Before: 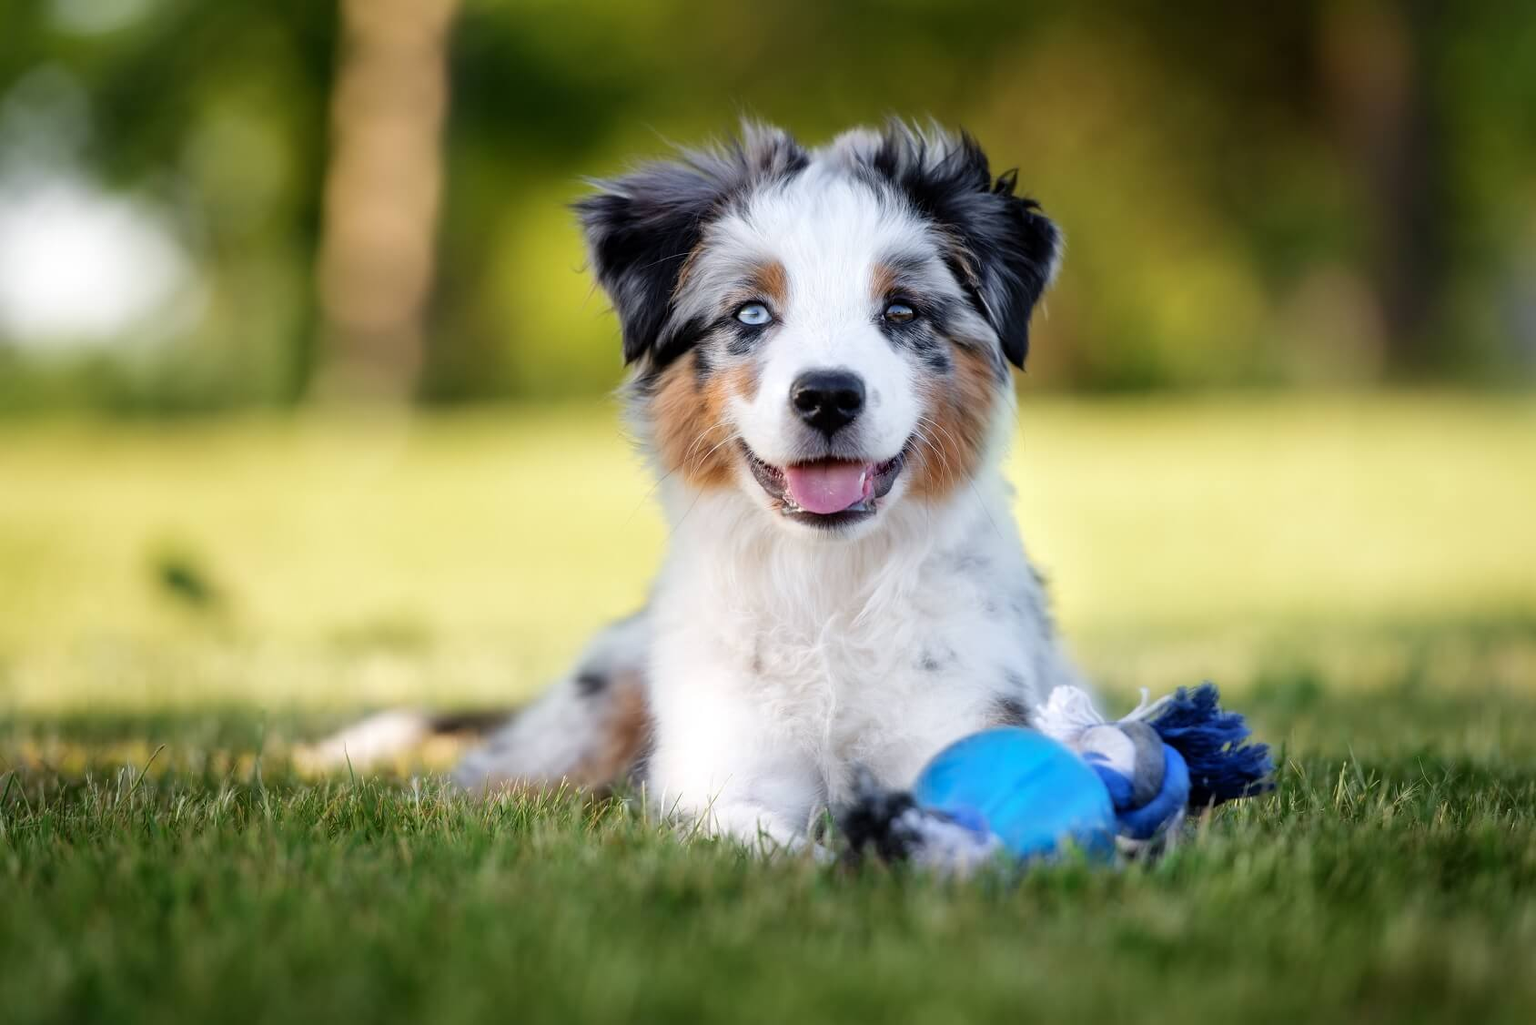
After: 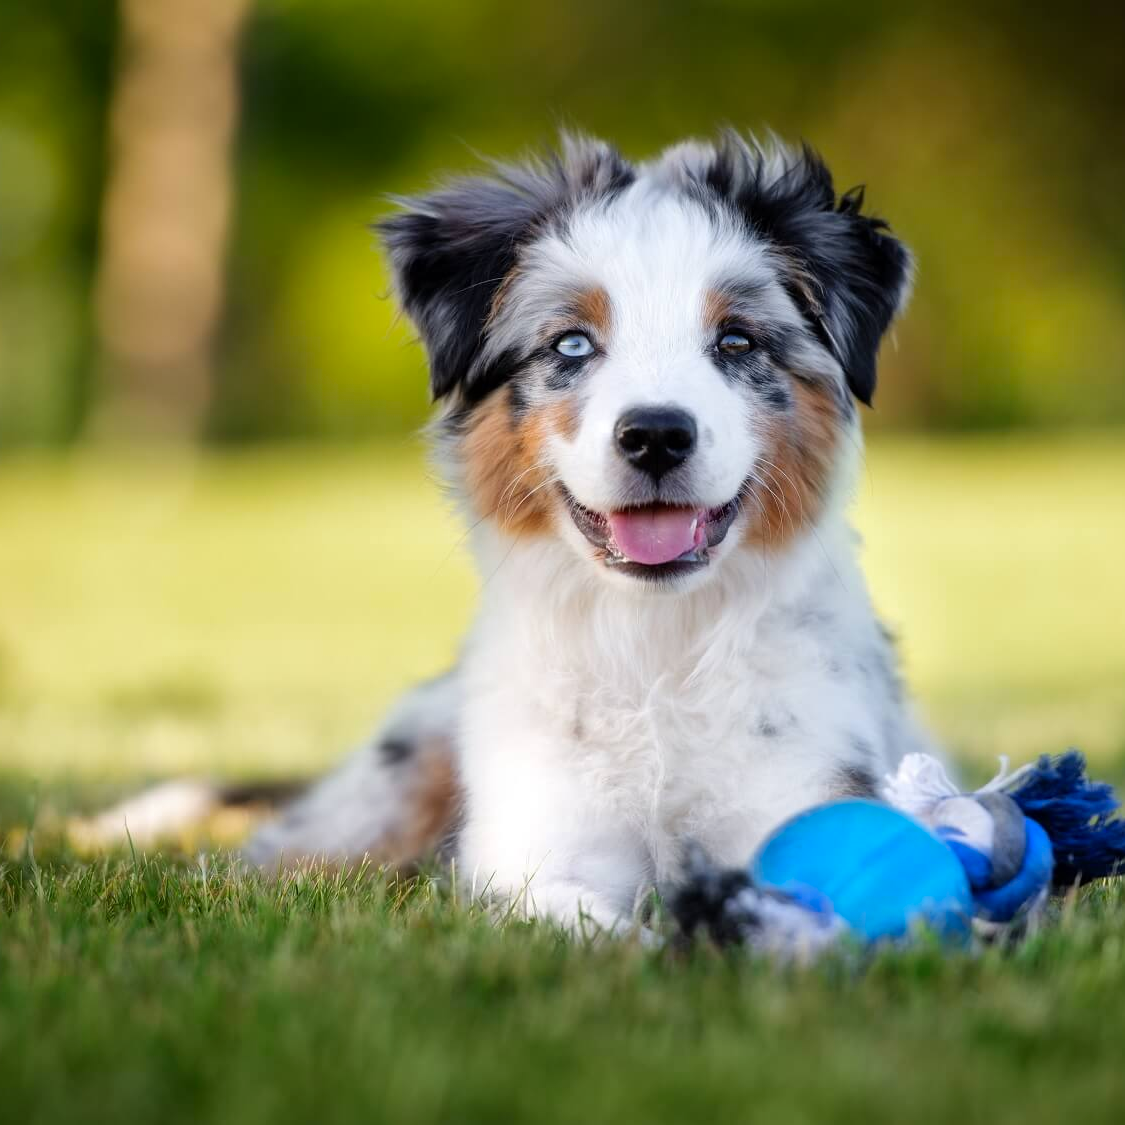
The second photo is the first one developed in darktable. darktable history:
vibrance: vibrance 67%
crop and rotate: left 15.055%, right 18.278%
